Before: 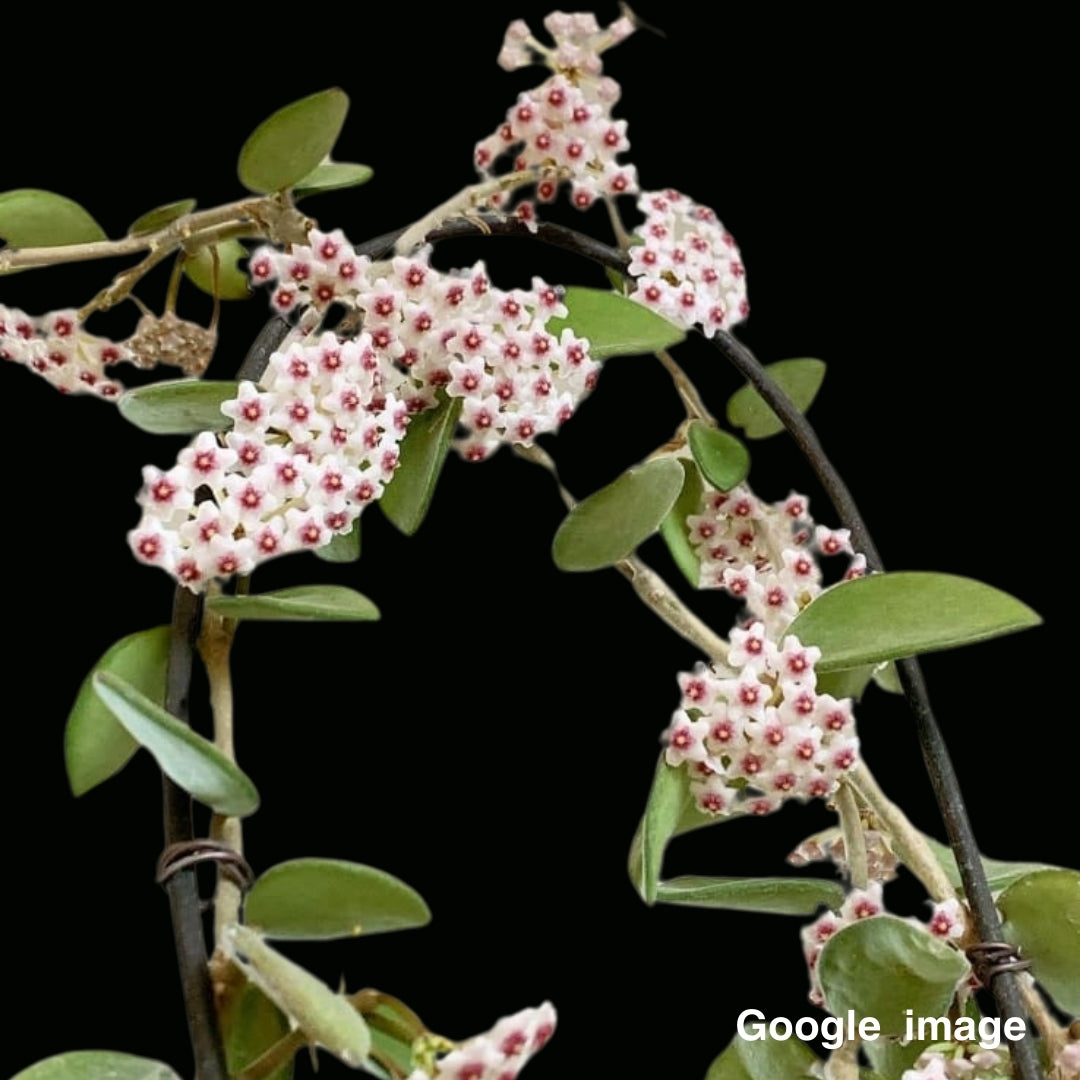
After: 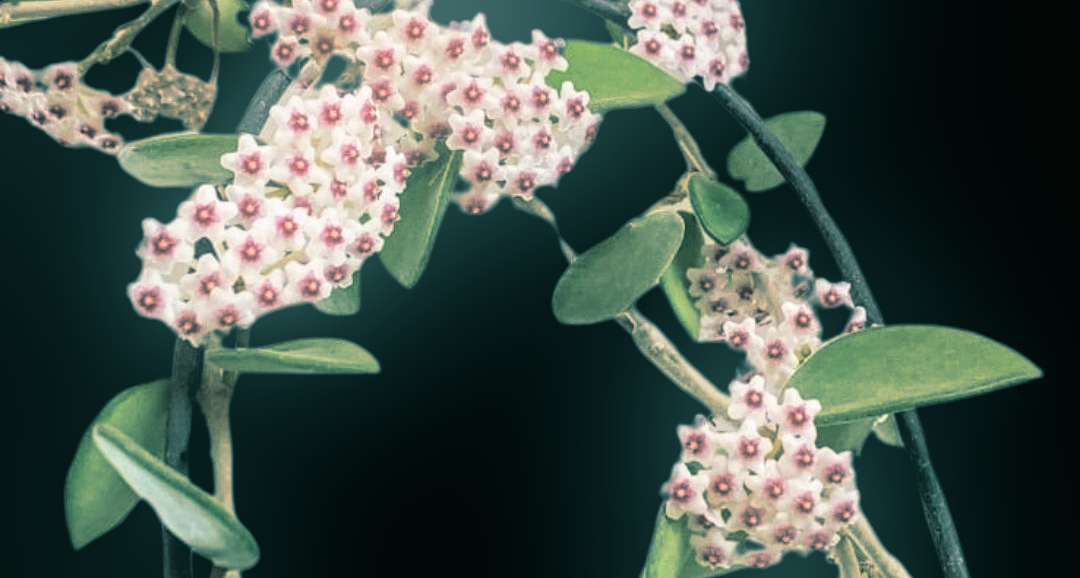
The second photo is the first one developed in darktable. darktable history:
bloom: on, module defaults
crop and rotate: top 23.043%, bottom 23.437%
split-toning: shadows › hue 186.43°, highlights › hue 49.29°, compress 30.29%
local contrast: on, module defaults
